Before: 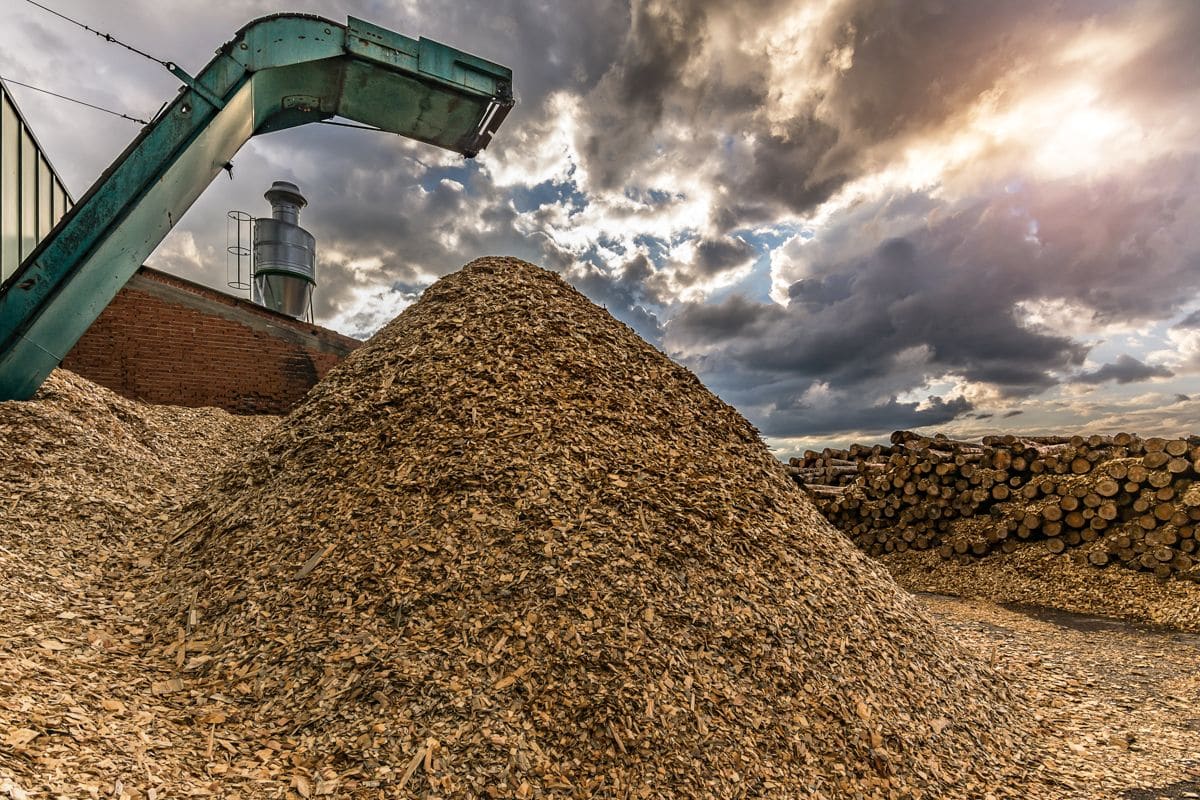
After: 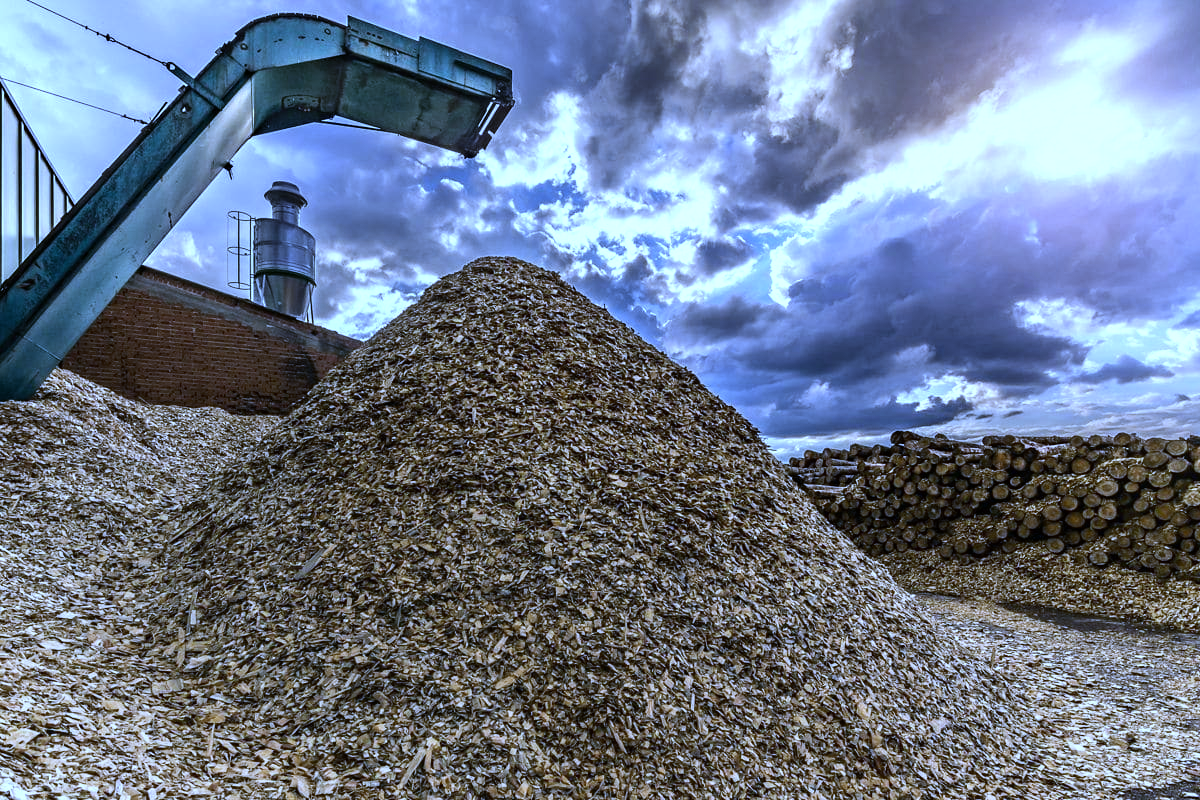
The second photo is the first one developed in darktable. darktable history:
exposure: exposure 0.014 EV, compensate highlight preservation false
tone equalizer: -8 EV -0.417 EV, -7 EV -0.389 EV, -6 EV -0.333 EV, -5 EV -0.222 EV, -3 EV 0.222 EV, -2 EV 0.333 EV, -1 EV 0.389 EV, +0 EV 0.417 EV, edges refinement/feathering 500, mask exposure compensation -1.57 EV, preserve details no
white balance: red 0.766, blue 1.537
